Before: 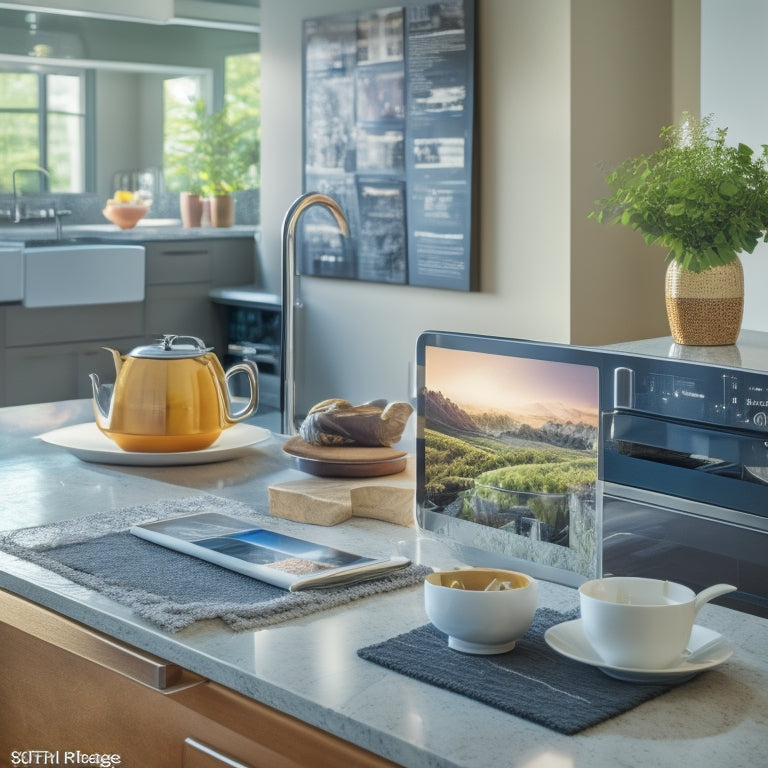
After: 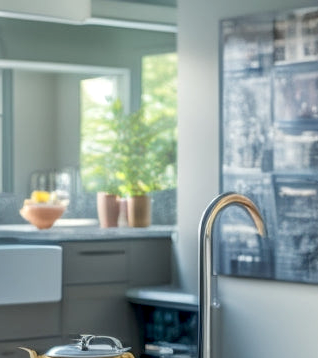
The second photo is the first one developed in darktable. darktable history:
exposure: black level correction 0.007, compensate highlight preservation false
crop and rotate: left 10.869%, top 0.112%, right 47.715%, bottom 53.244%
shadows and highlights: shadows -23.48, highlights 46.17, soften with gaussian
local contrast: on, module defaults
base curve: preserve colors none
